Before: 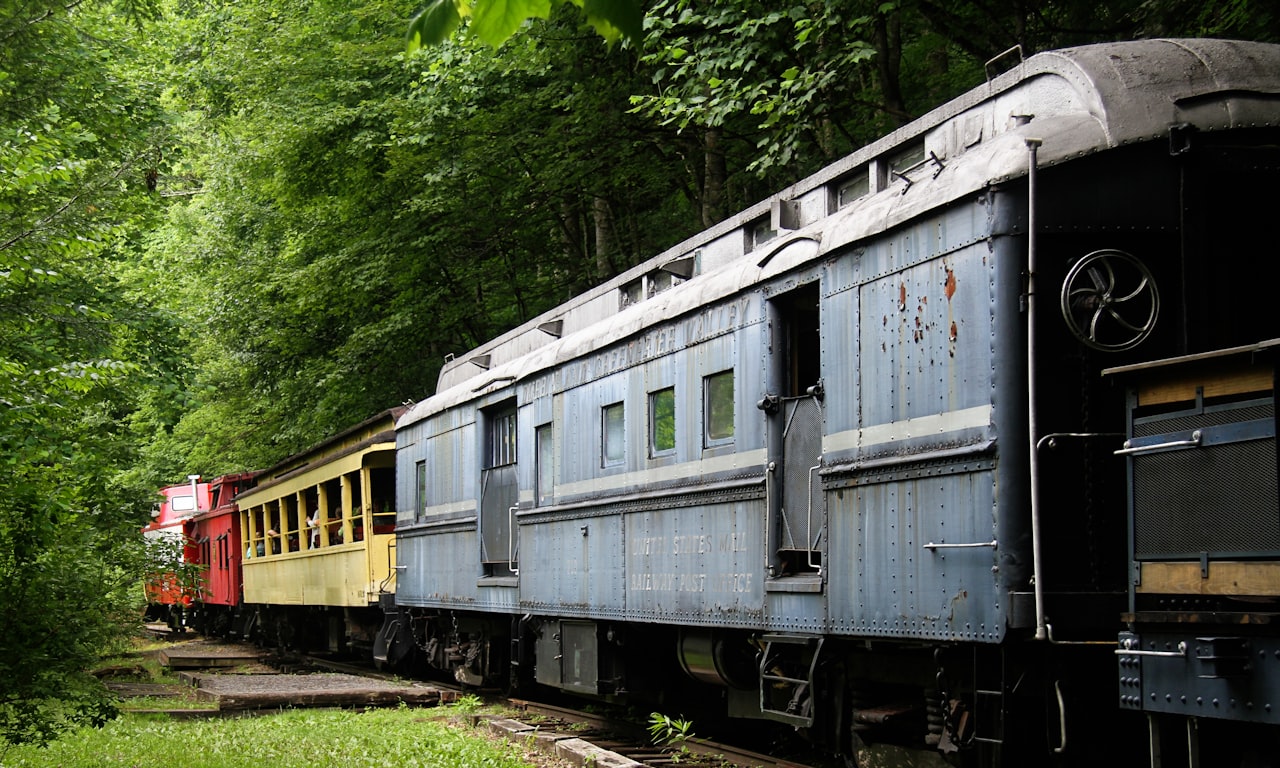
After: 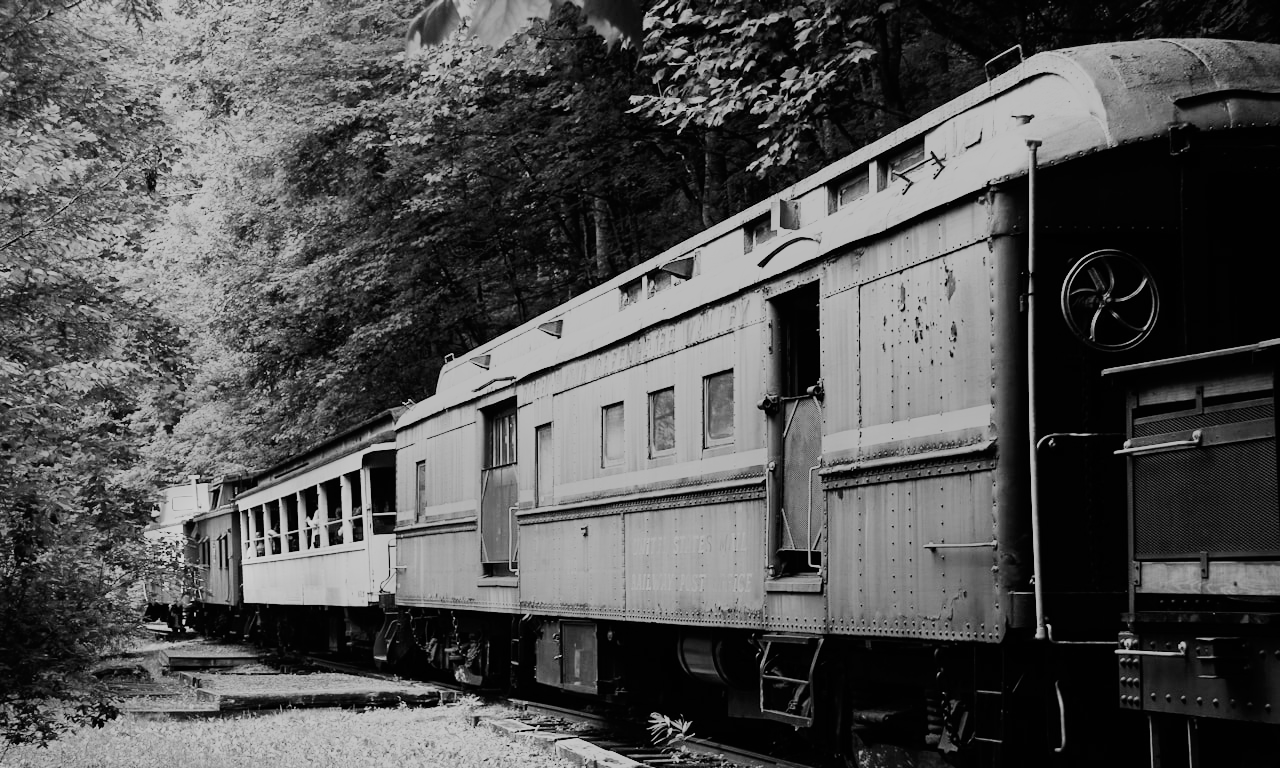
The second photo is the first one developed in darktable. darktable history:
base curve: curves: ch0 [(0, 0) (0.007, 0.004) (0.027, 0.03) (0.046, 0.07) (0.207, 0.54) (0.442, 0.872) (0.673, 0.972) (1, 1)], preserve colors none
monochrome: a 79.32, b 81.83, size 1.1
color calibration: illuminant as shot in camera, x 0.37, y 0.382, temperature 4313.32 K
